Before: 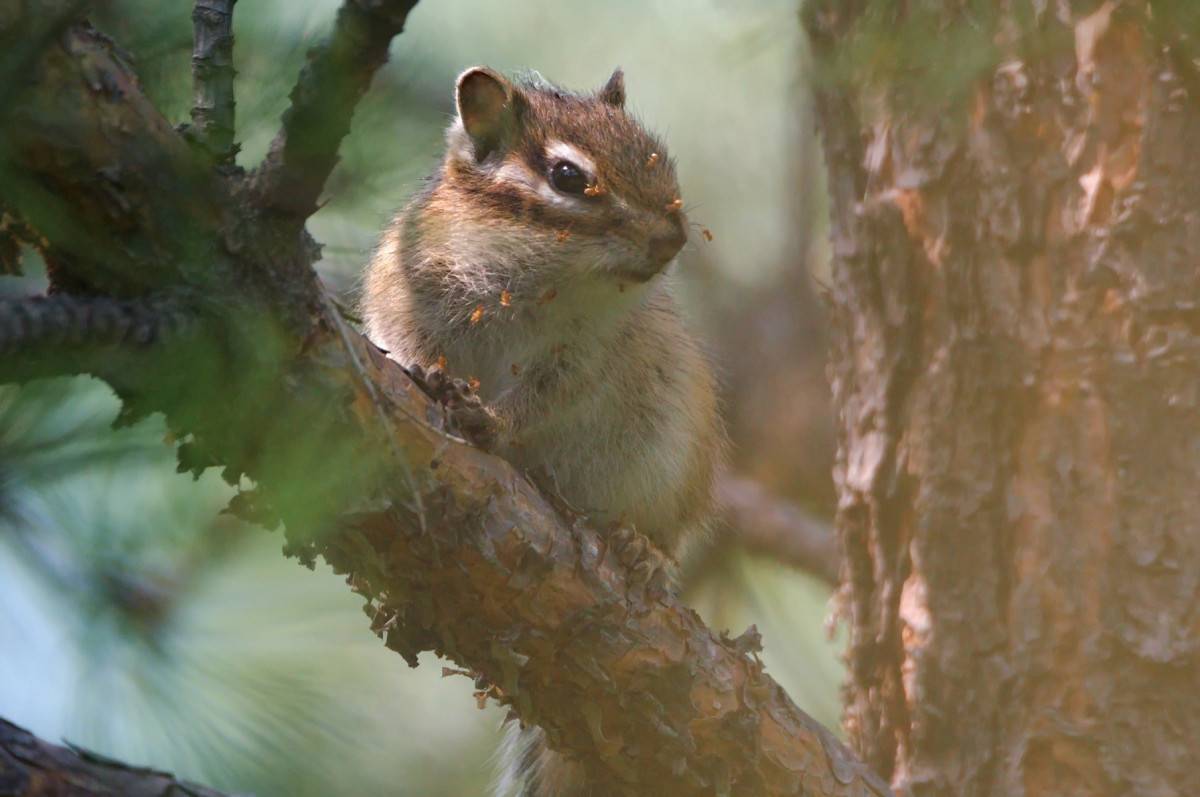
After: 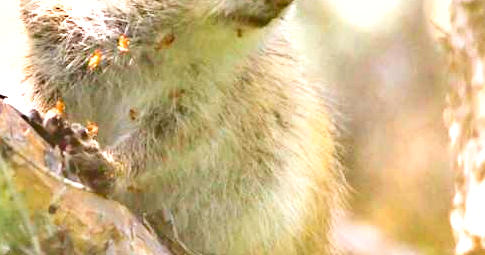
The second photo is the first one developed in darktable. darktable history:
crop: left 31.889%, top 32.101%, right 27.67%, bottom 35.812%
exposure: black level correction 0, exposure 1.454 EV, compensate highlight preservation false
local contrast: mode bilateral grid, contrast 21, coarseness 49, detail 103%, midtone range 0.2
levels: levels [0, 0.476, 0.951]
contrast brightness saturation: contrast 0.055, brightness 0.069, saturation 0.007
shadows and highlights: soften with gaussian
tone curve: curves: ch0 [(0, 0.023) (0.132, 0.075) (0.251, 0.186) (0.441, 0.476) (0.662, 0.757) (0.849, 0.927) (1, 0.99)]; ch1 [(0, 0) (0.447, 0.411) (0.483, 0.469) (0.498, 0.496) (0.518, 0.514) (0.561, 0.59) (0.606, 0.659) (0.657, 0.725) (0.869, 0.916) (1, 1)]; ch2 [(0, 0) (0.307, 0.315) (0.425, 0.438) (0.483, 0.477) (0.503, 0.503) (0.526, 0.553) (0.552, 0.601) (0.615, 0.669) (0.703, 0.797) (0.985, 0.966)], preserve colors none
